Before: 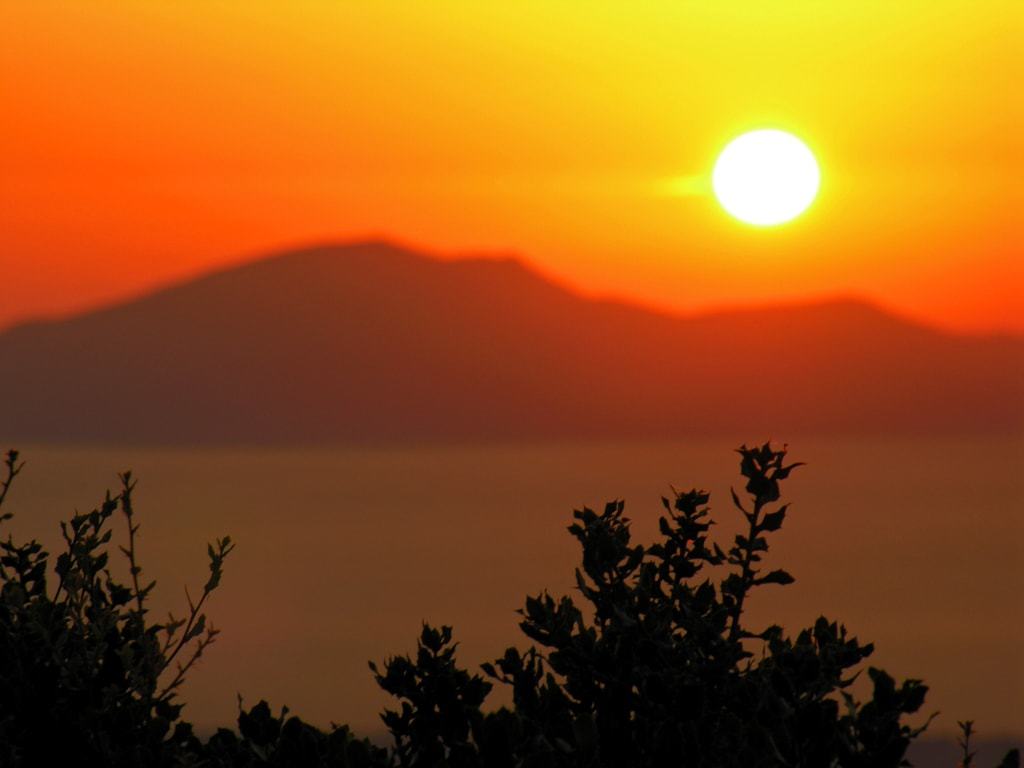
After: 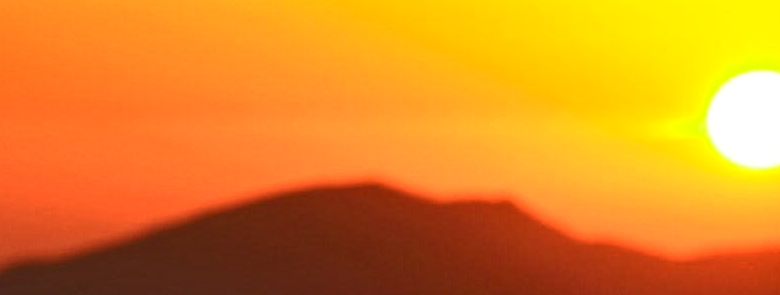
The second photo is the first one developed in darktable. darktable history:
shadows and highlights: low approximation 0.01, soften with gaussian
crop: left 0.556%, top 7.628%, right 23.178%, bottom 53.873%
contrast brightness saturation: contrast 0.39, brightness 0.103
